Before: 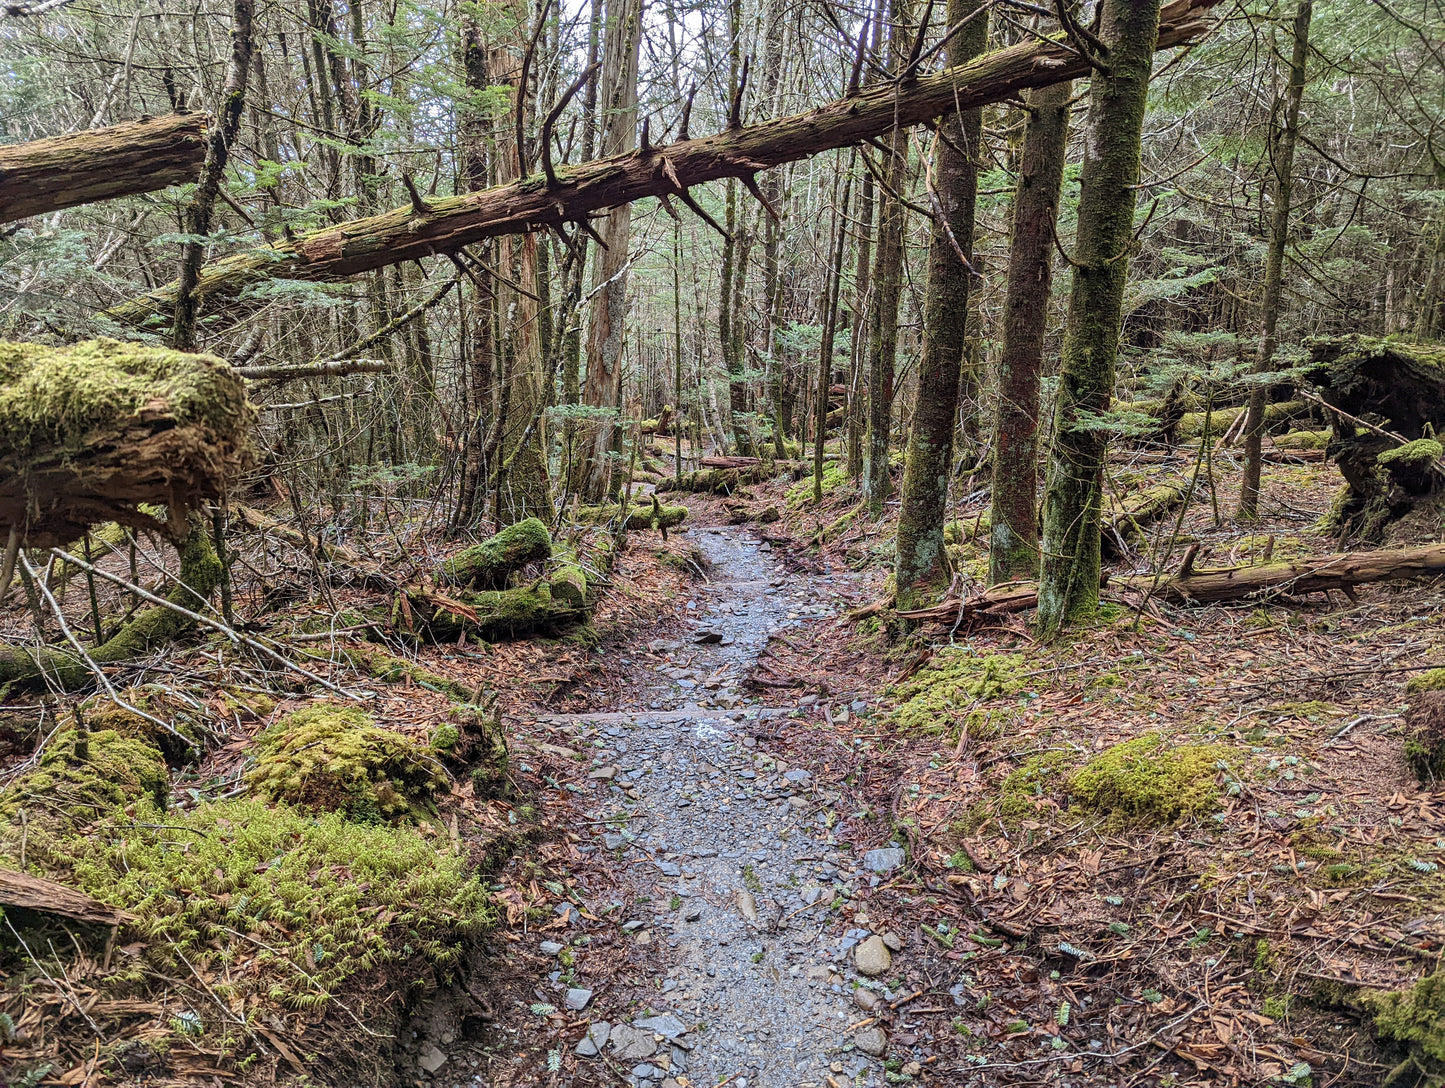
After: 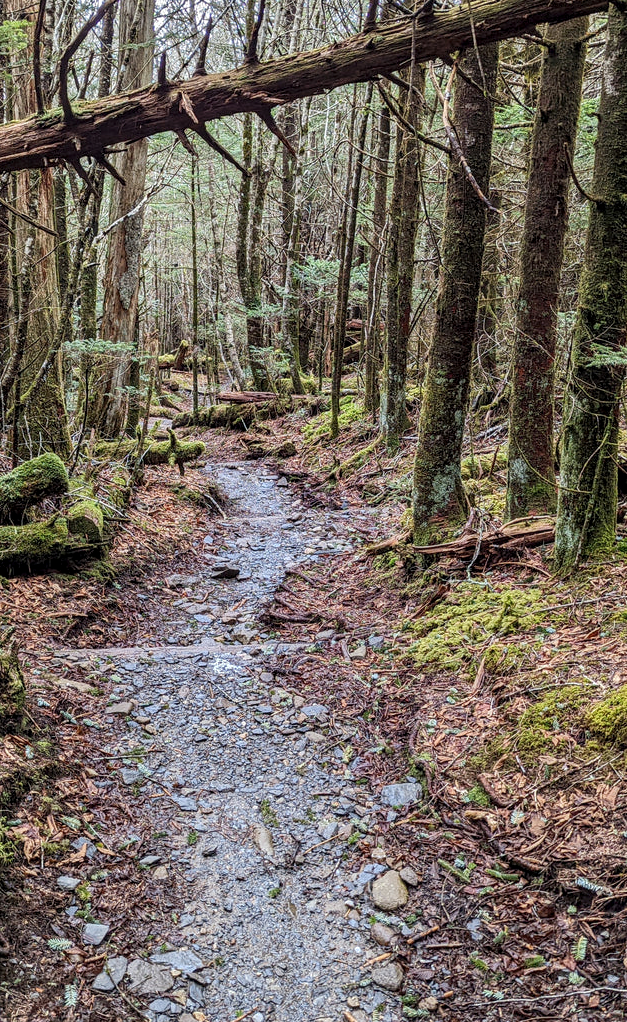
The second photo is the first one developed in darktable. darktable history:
local contrast: detail 130%
tone curve: curves: ch0 [(0, 0) (0.003, 0.014) (0.011, 0.014) (0.025, 0.022) (0.044, 0.041) (0.069, 0.063) (0.1, 0.086) (0.136, 0.118) (0.177, 0.161) (0.224, 0.211) (0.277, 0.262) (0.335, 0.323) (0.399, 0.384) (0.468, 0.459) (0.543, 0.54) (0.623, 0.624) (0.709, 0.711) (0.801, 0.796) (0.898, 0.879) (1, 1)], preserve colors none
crop: left 33.452%, top 6.025%, right 23.155%
